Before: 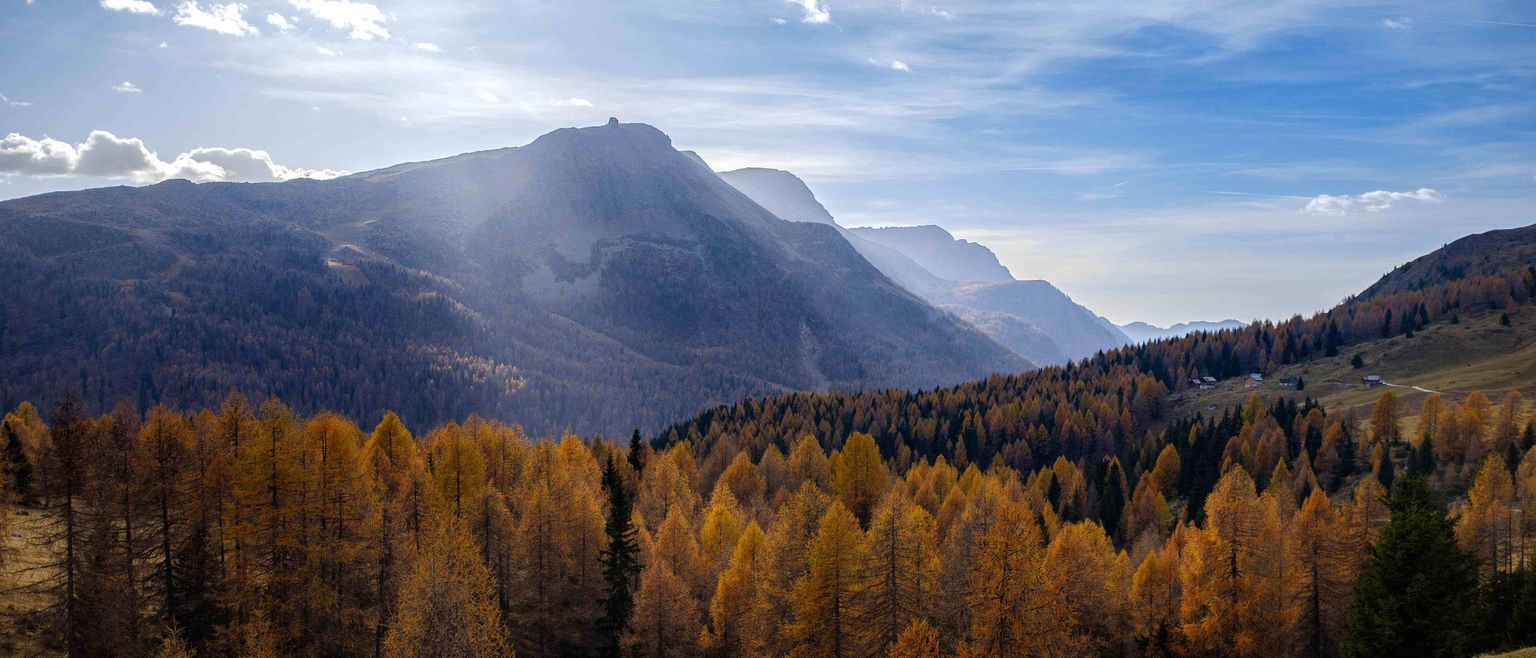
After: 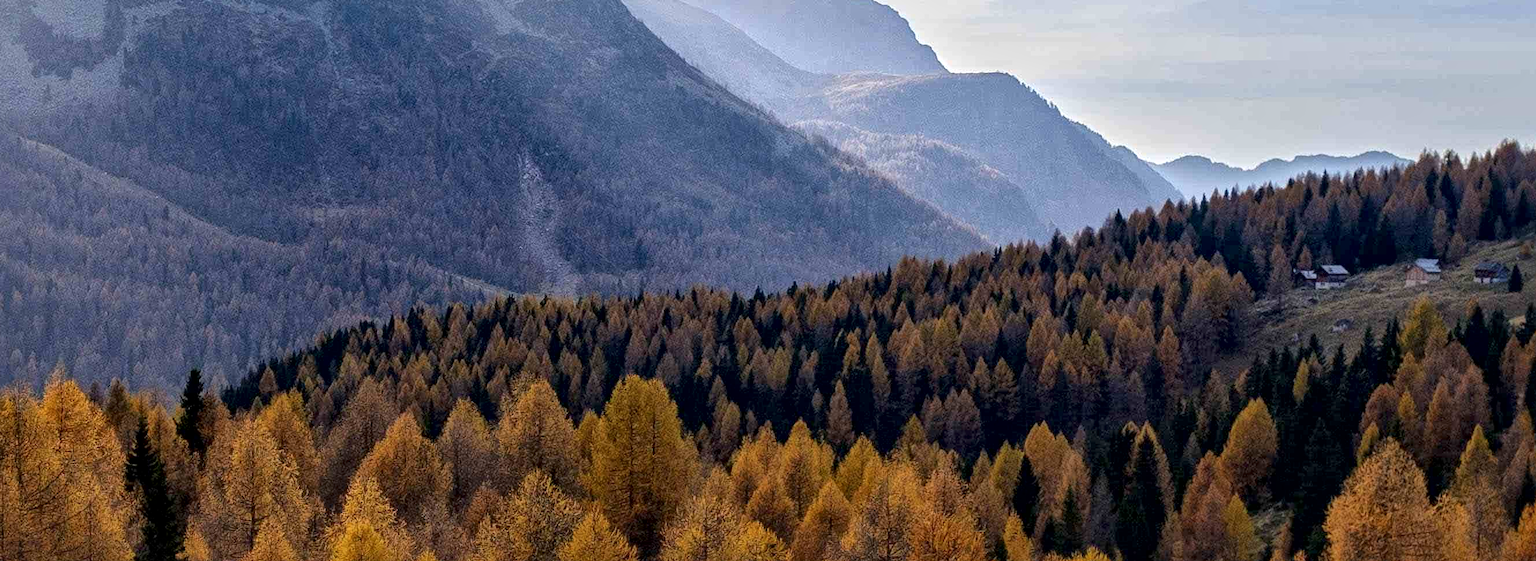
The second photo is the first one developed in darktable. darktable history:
local contrast: mode bilateral grid, contrast 19, coarseness 49, detail 161%, midtone range 0.2
crop: left 35.09%, top 37.038%, right 14.639%, bottom 20.097%
